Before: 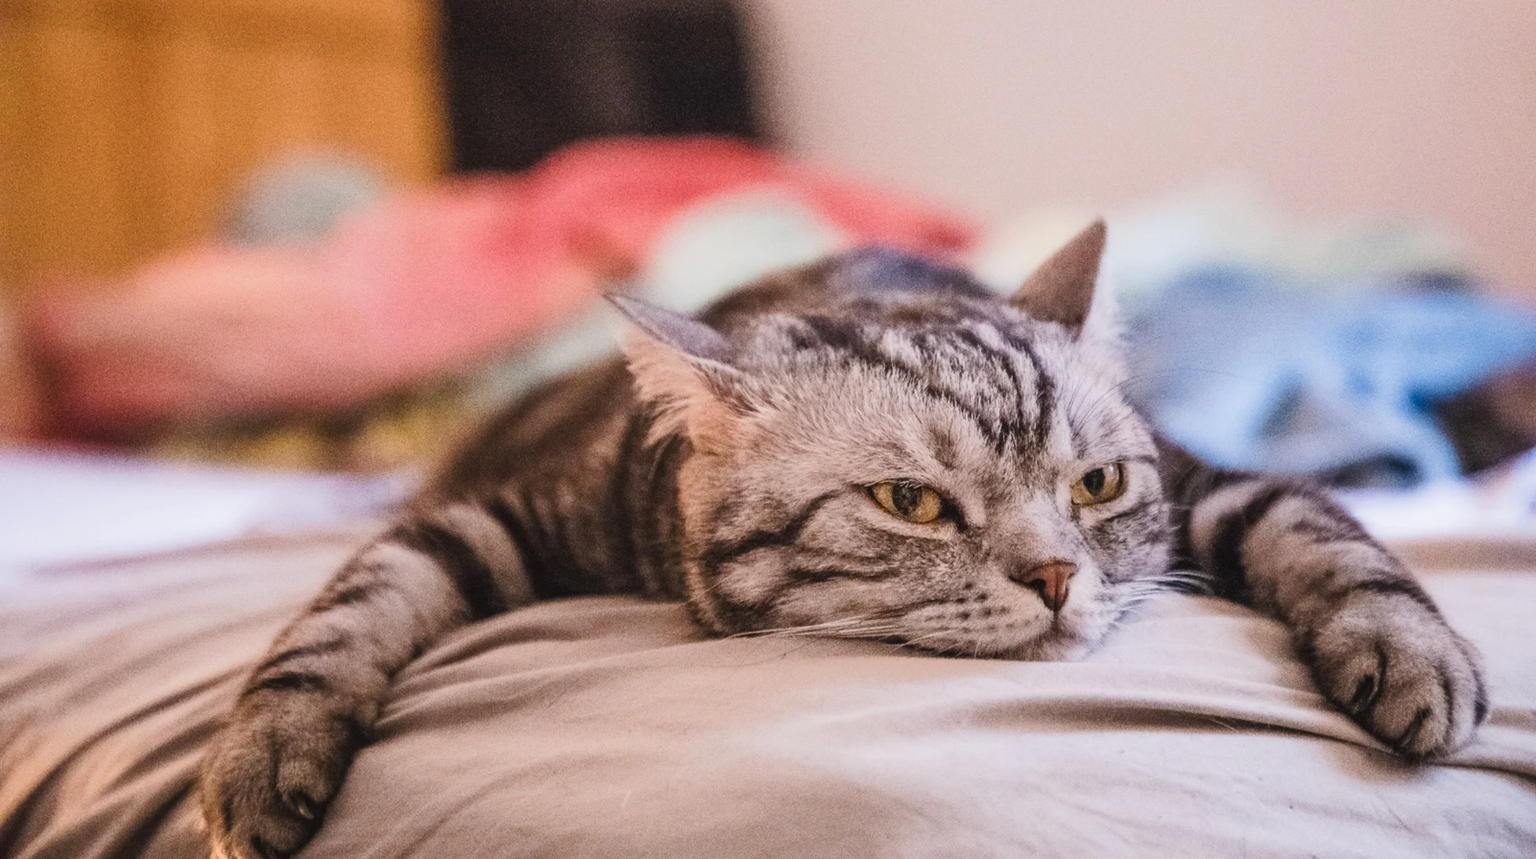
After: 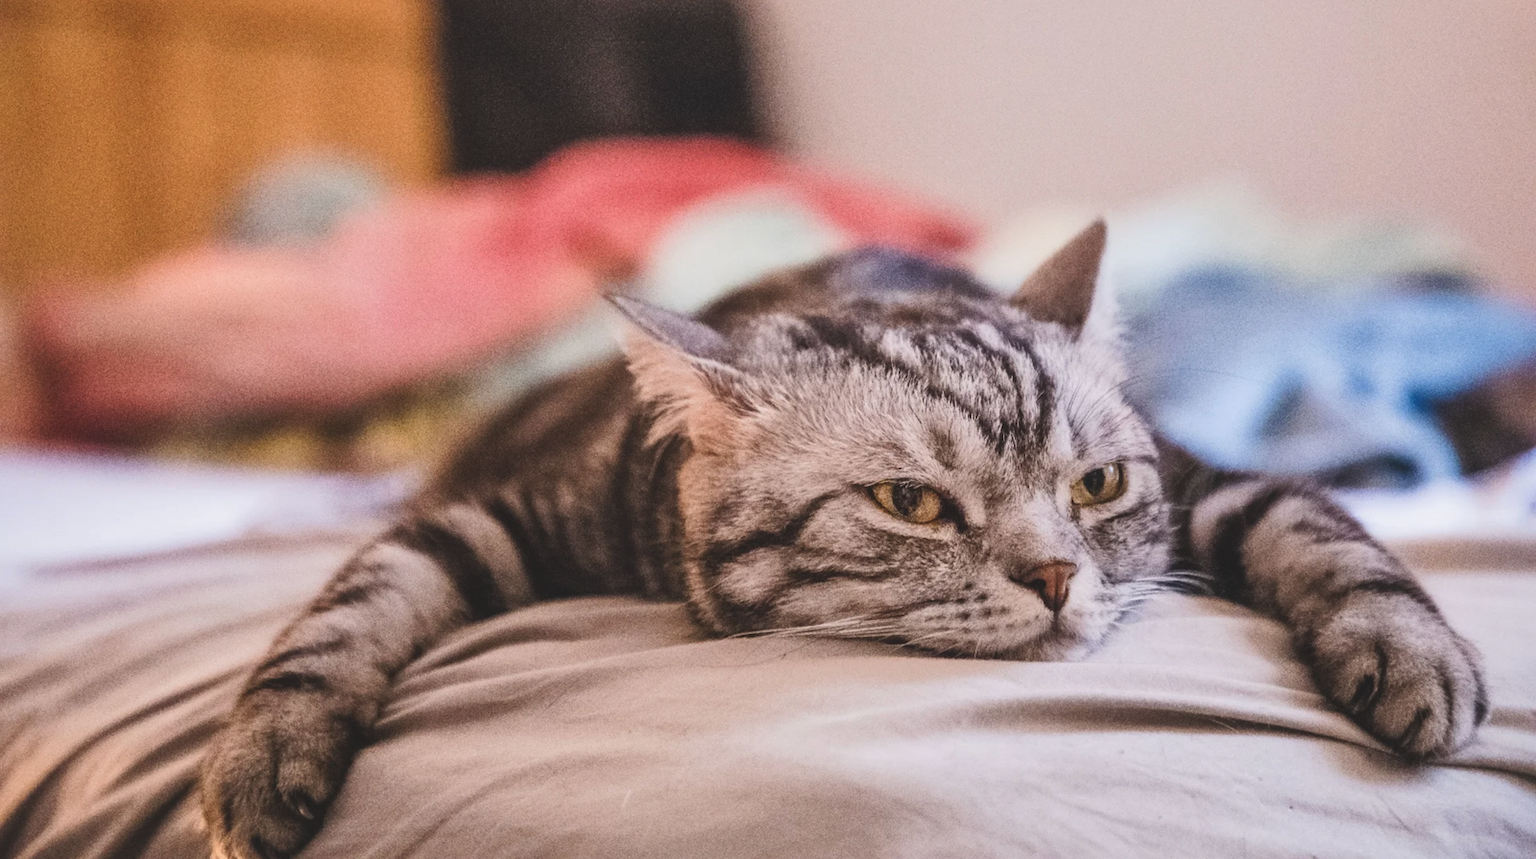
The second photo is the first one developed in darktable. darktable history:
exposure: black level correction -0.015, exposure -0.128 EV, compensate highlight preservation false
local contrast: mode bilateral grid, contrast 20, coarseness 50, detail 130%, midtone range 0.2
